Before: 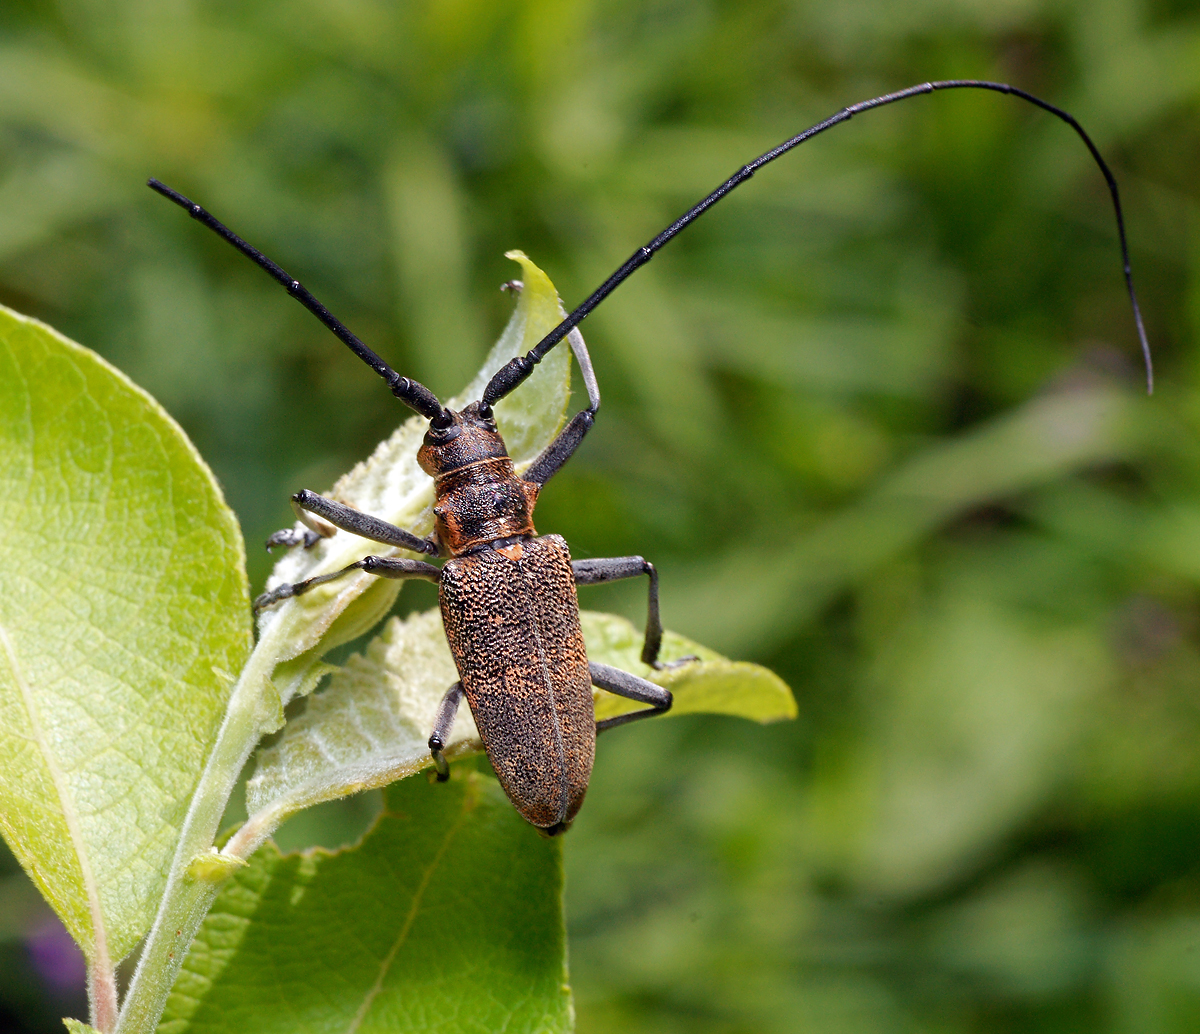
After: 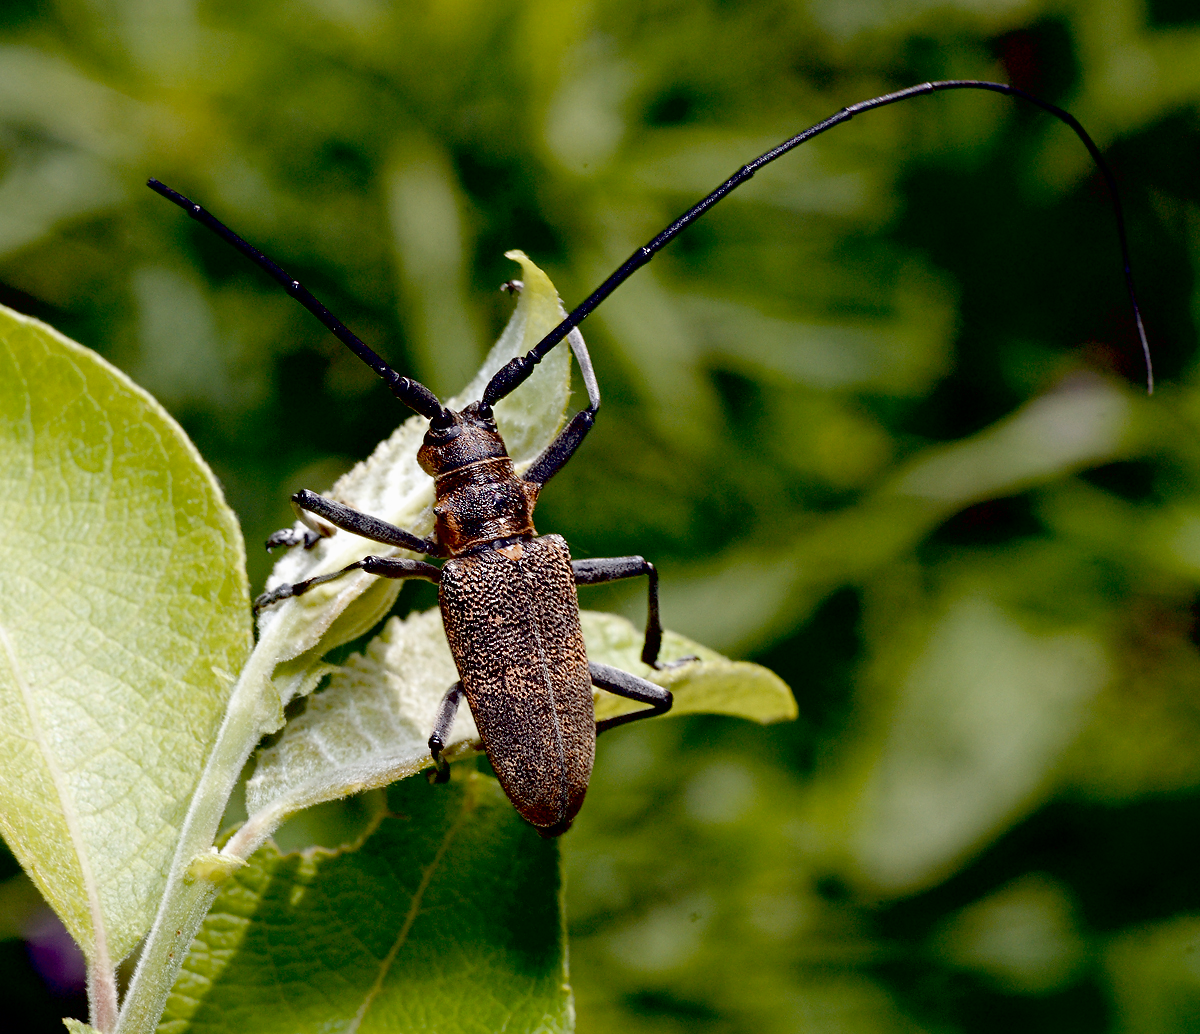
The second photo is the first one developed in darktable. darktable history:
contrast brightness saturation: contrast 0.102, saturation -0.366
exposure: black level correction 0.054, exposure -0.039 EV, compensate highlight preservation false
